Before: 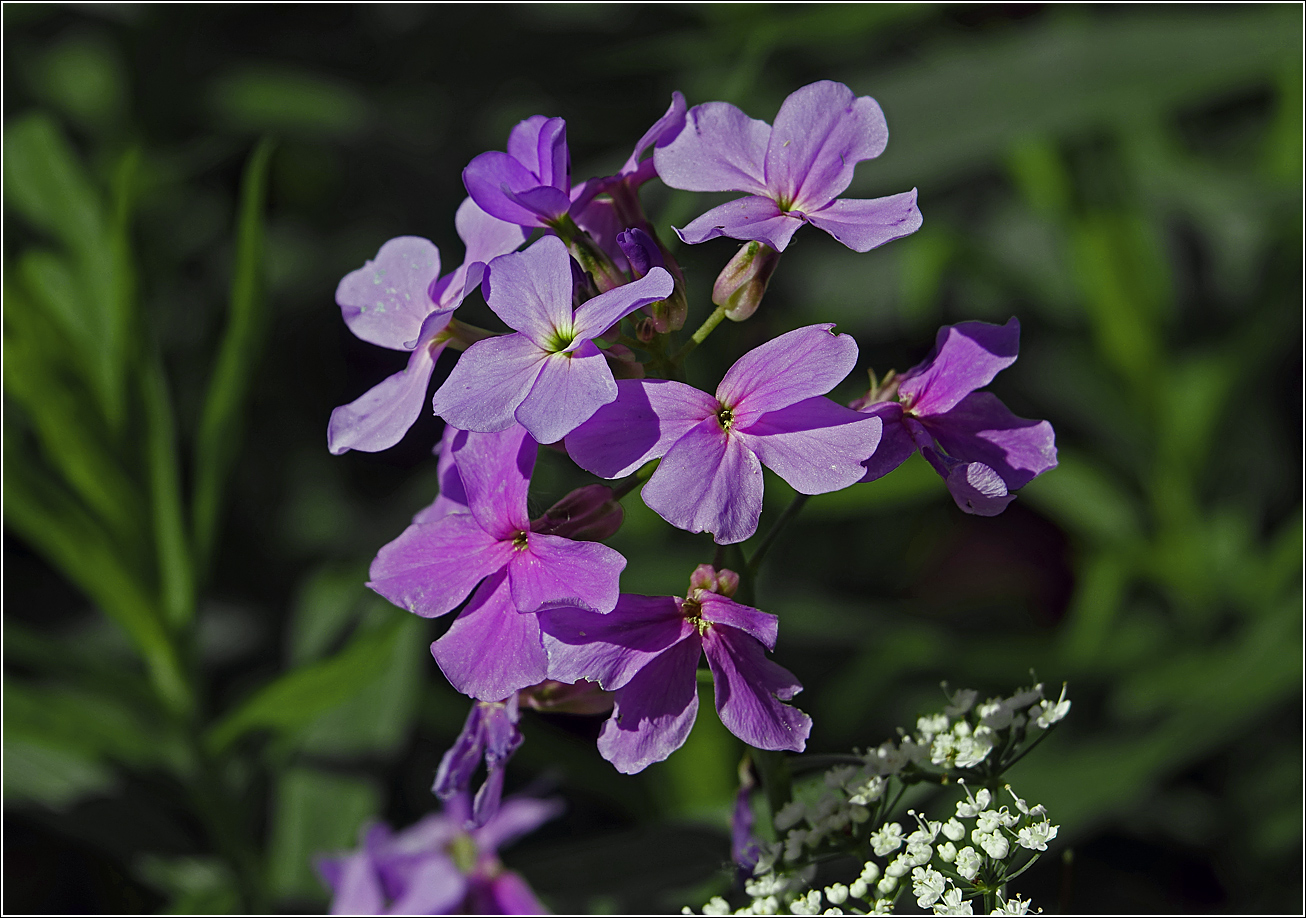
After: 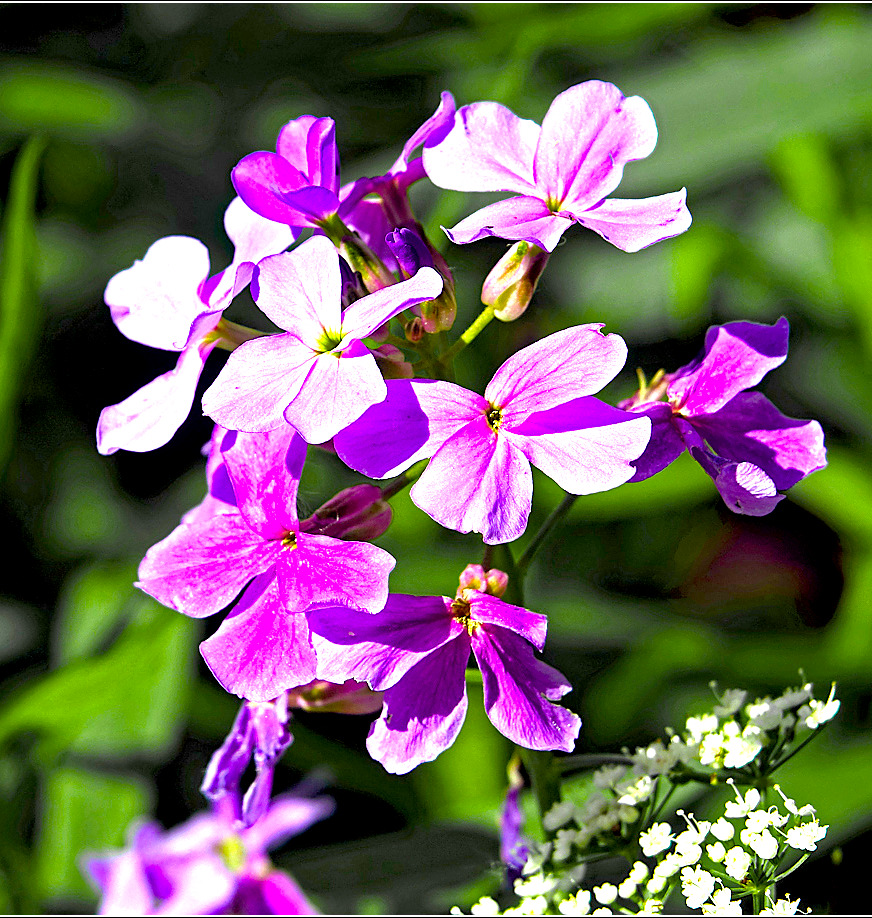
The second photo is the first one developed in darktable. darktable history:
exposure: black level correction 0.005, exposure 2.084 EV, compensate highlight preservation false
color balance rgb: linear chroma grading › global chroma 15%, perceptual saturation grading › global saturation 30%
crop and rotate: left 17.732%, right 15.423%
